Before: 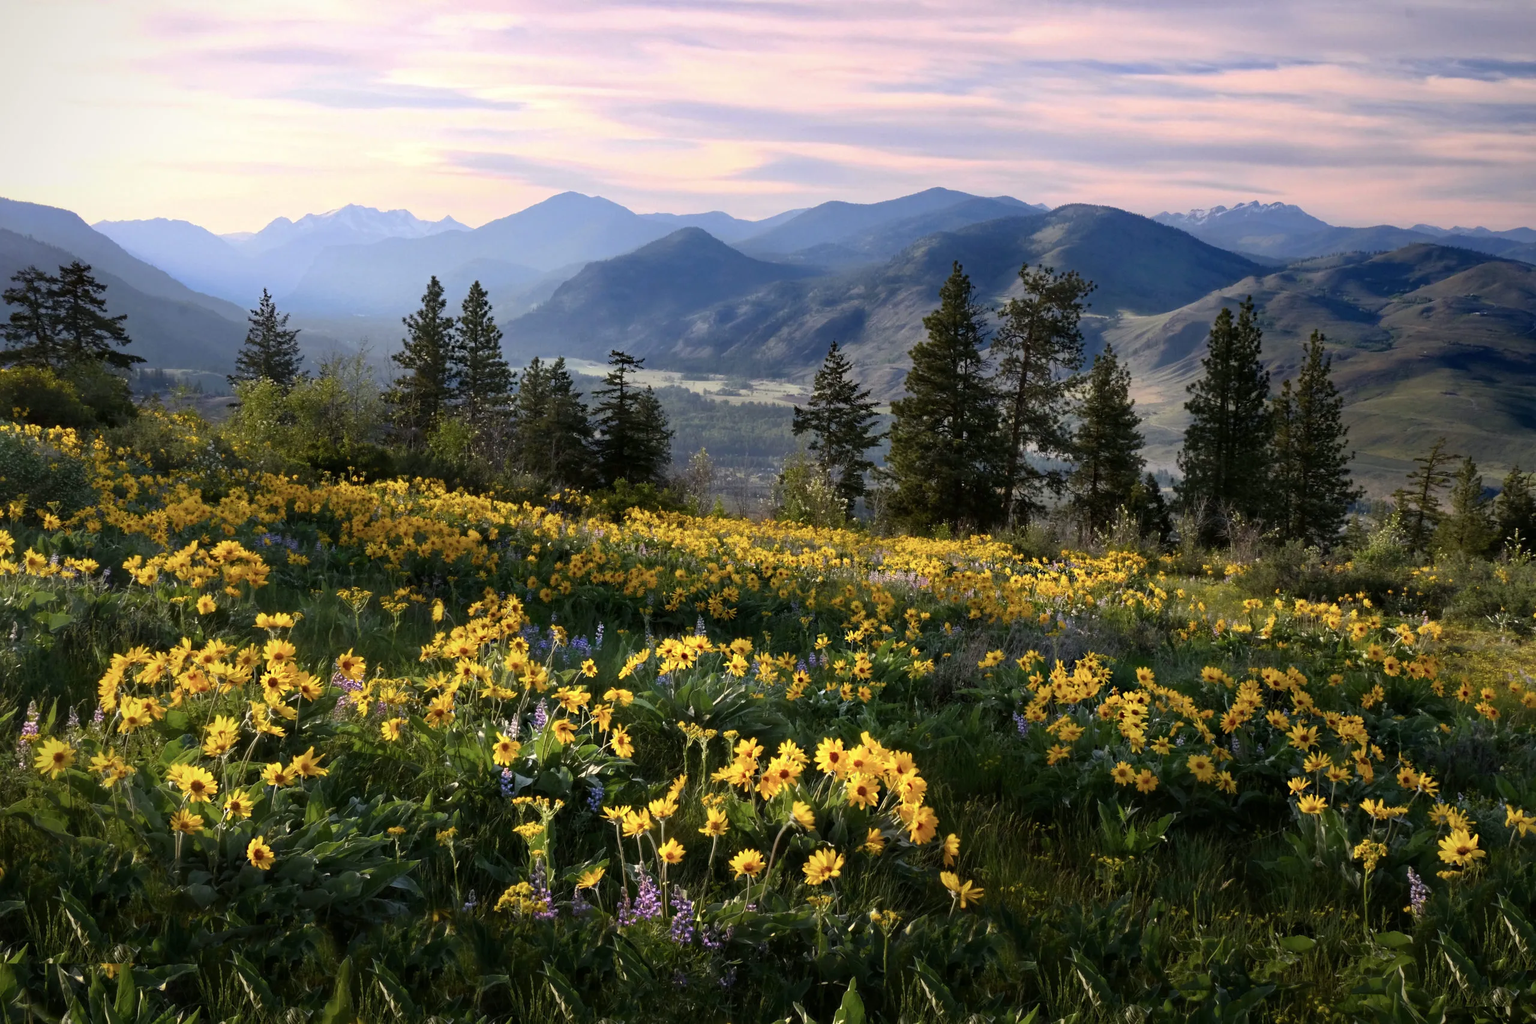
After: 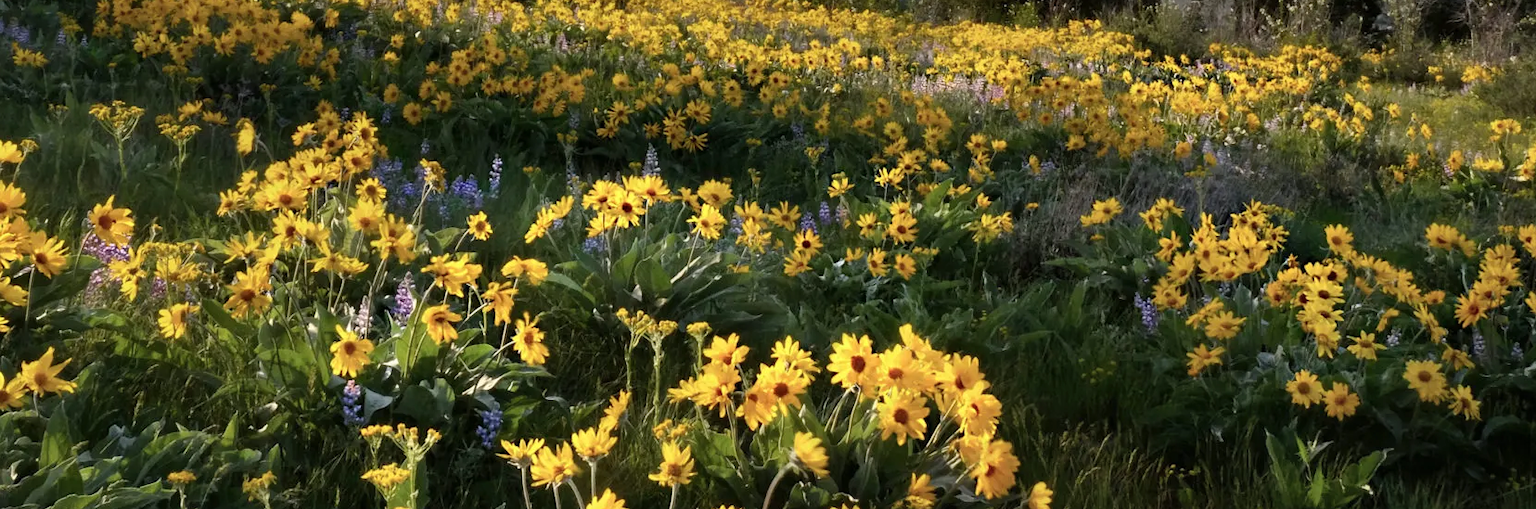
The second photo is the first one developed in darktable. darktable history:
shadows and highlights: shadows 31.67, highlights -31.63, soften with gaussian
crop: left 18.167%, top 50.986%, right 17.132%, bottom 16.825%
